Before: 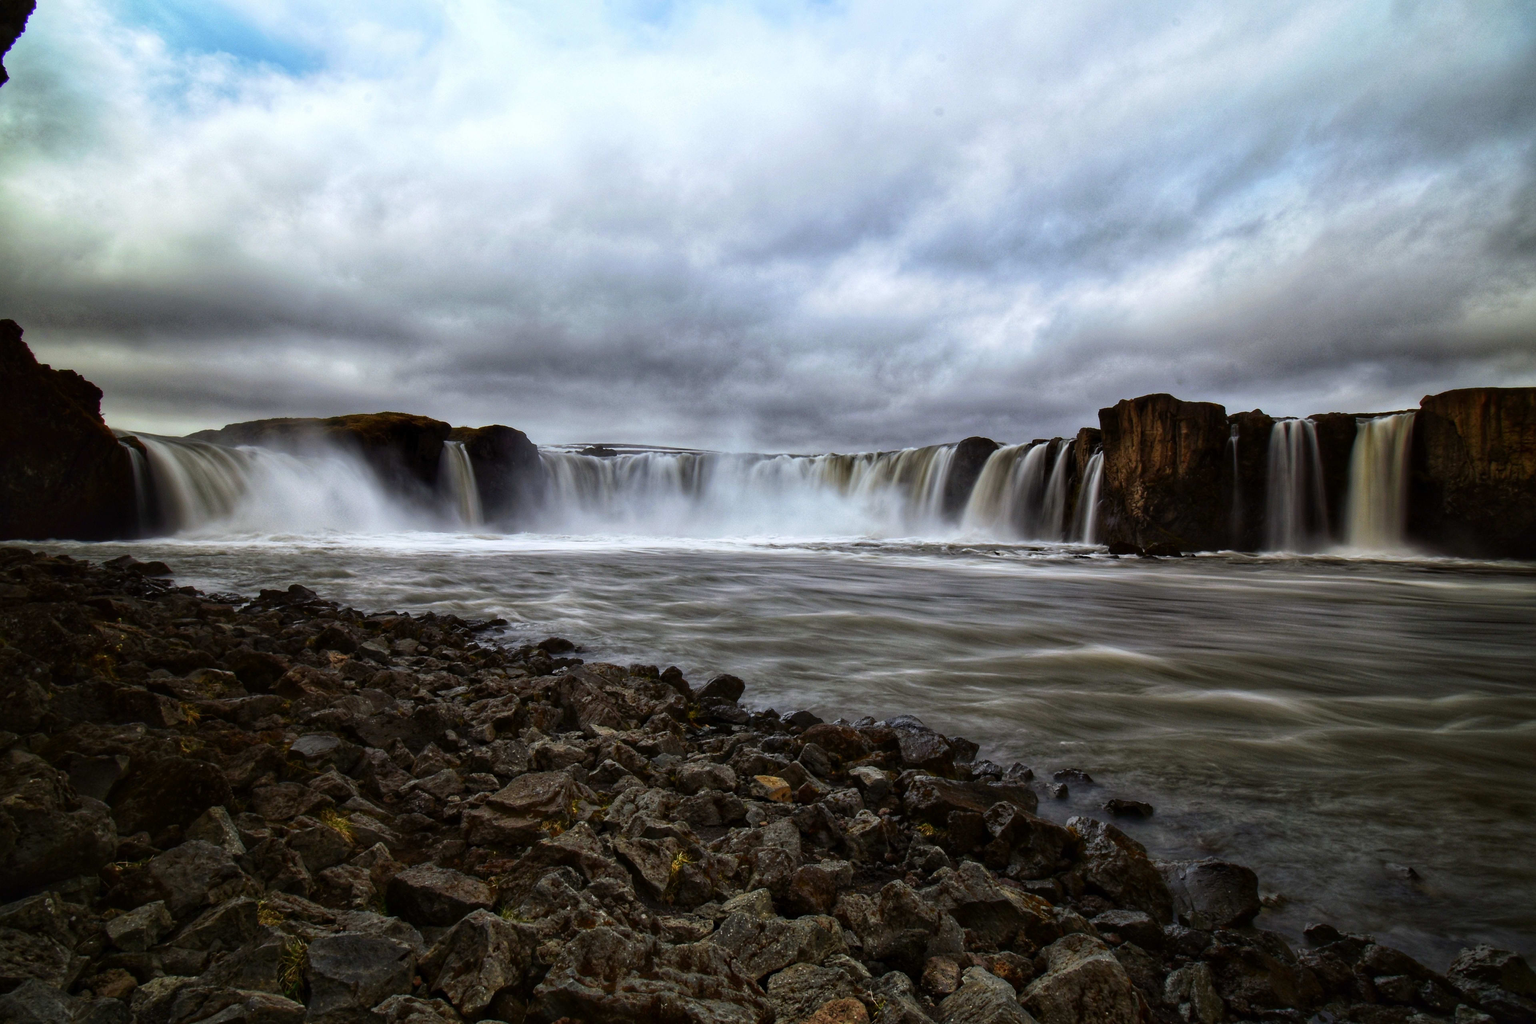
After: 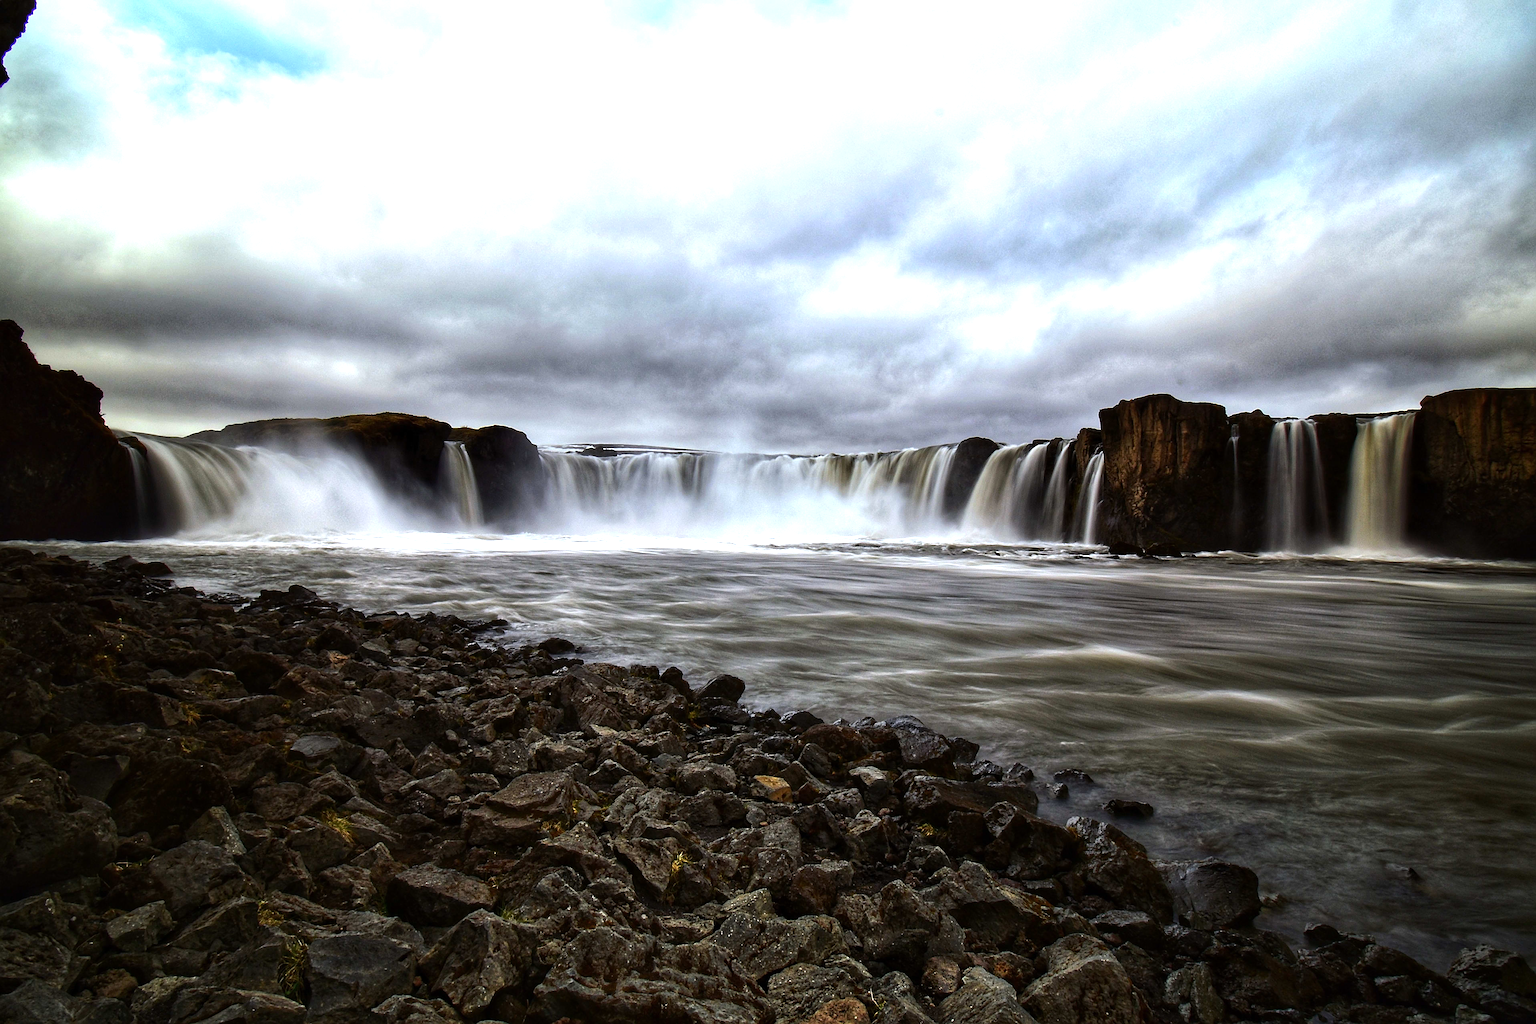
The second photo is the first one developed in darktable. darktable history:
sharpen: on, module defaults
tone equalizer: -8 EV -0.417 EV, -7 EV -0.389 EV, -6 EV -0.333 EV, -5 EV -0.222 EV, -3 EV 0.222 EV, -2 EV 0.333 EV, -1 EV 0.389 EV, +0 EV 0.417 EV, edges refinement/feathering 500, mask exposure compensation -1.57 EV, preserve details no
exposure: exposure 0.3 EV, compensate highlight preservation false
